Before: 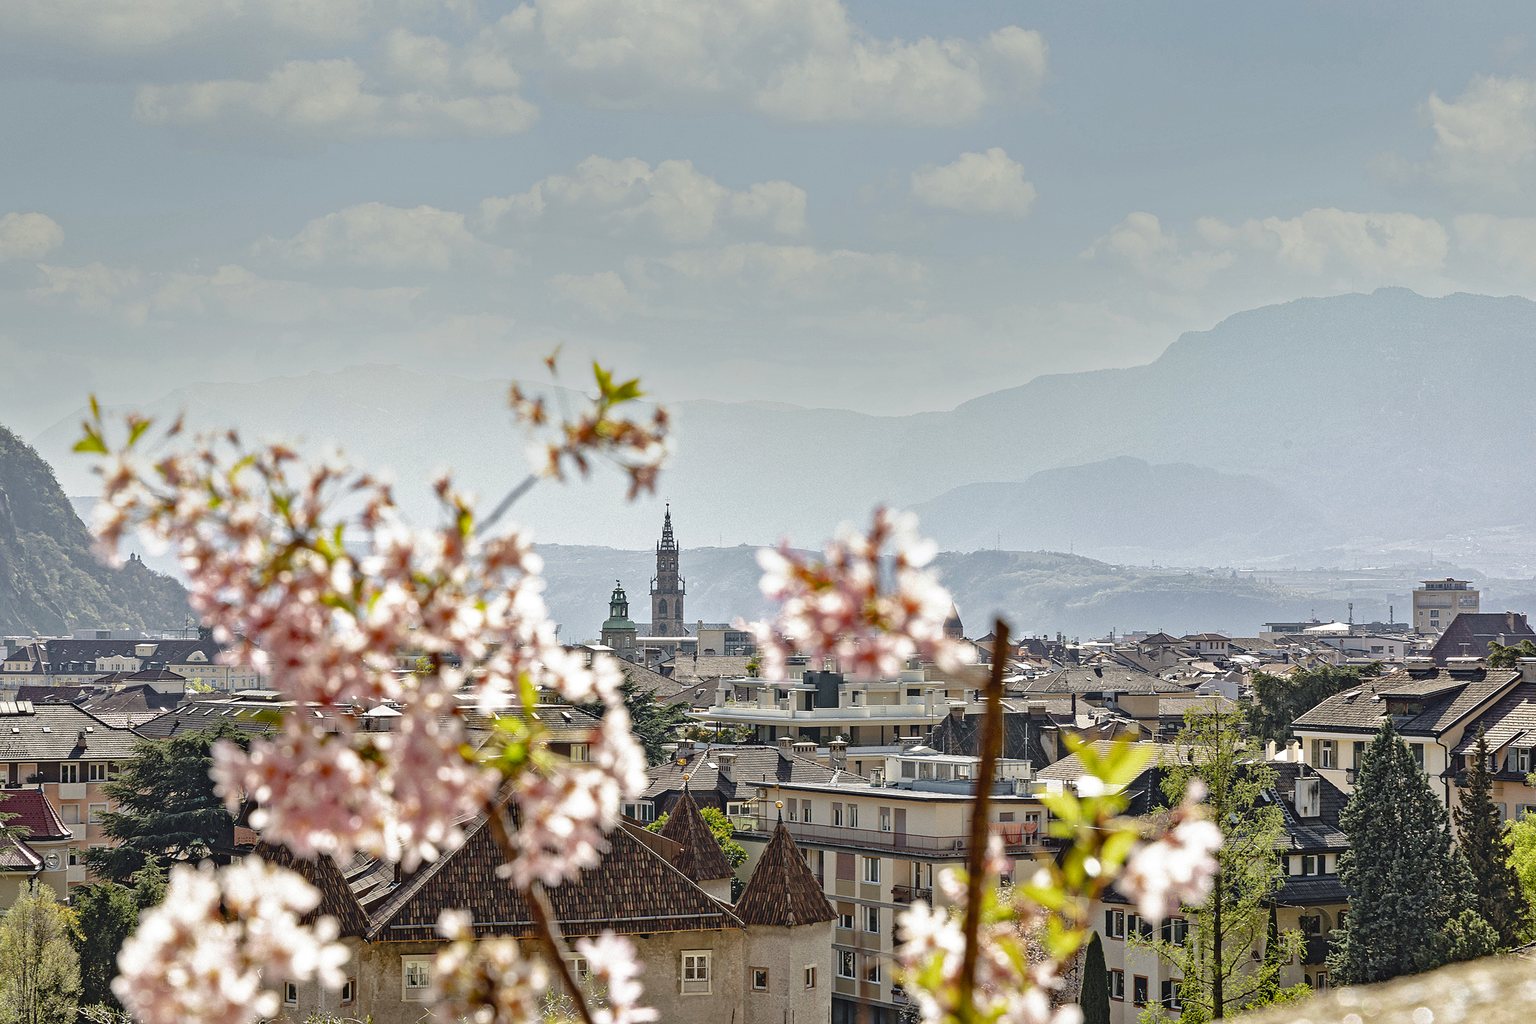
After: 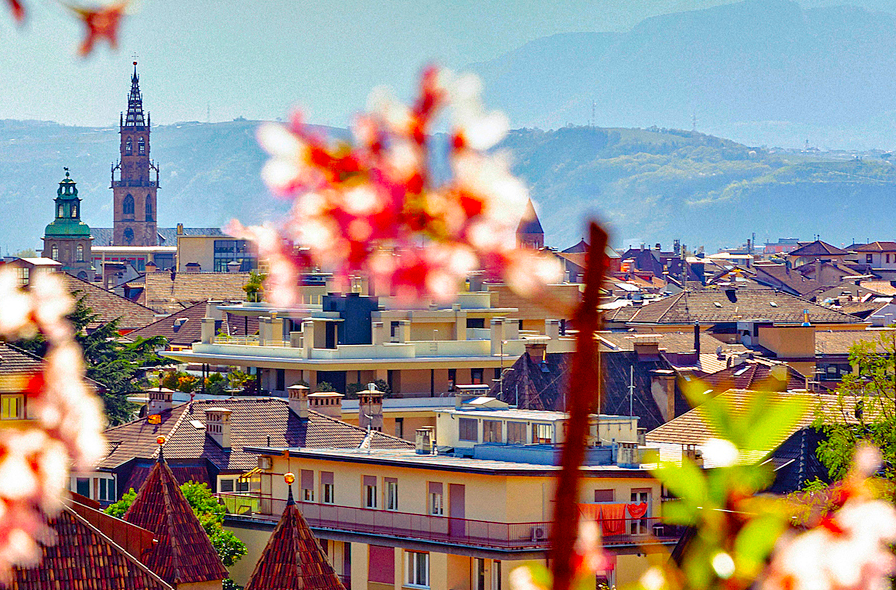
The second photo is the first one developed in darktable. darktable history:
crop: left 37.114%, top 44.876%, right 20.737%, bottom 13.457%
color balance rgb: shadows lift › luminance -21.987%, shadows lift › chroma 9.047%, shadows lift › hue 283.97°, perceptual saturation grading › global saturation 30.226%
color correction: highlights b* 0.033, saturation 2.17
